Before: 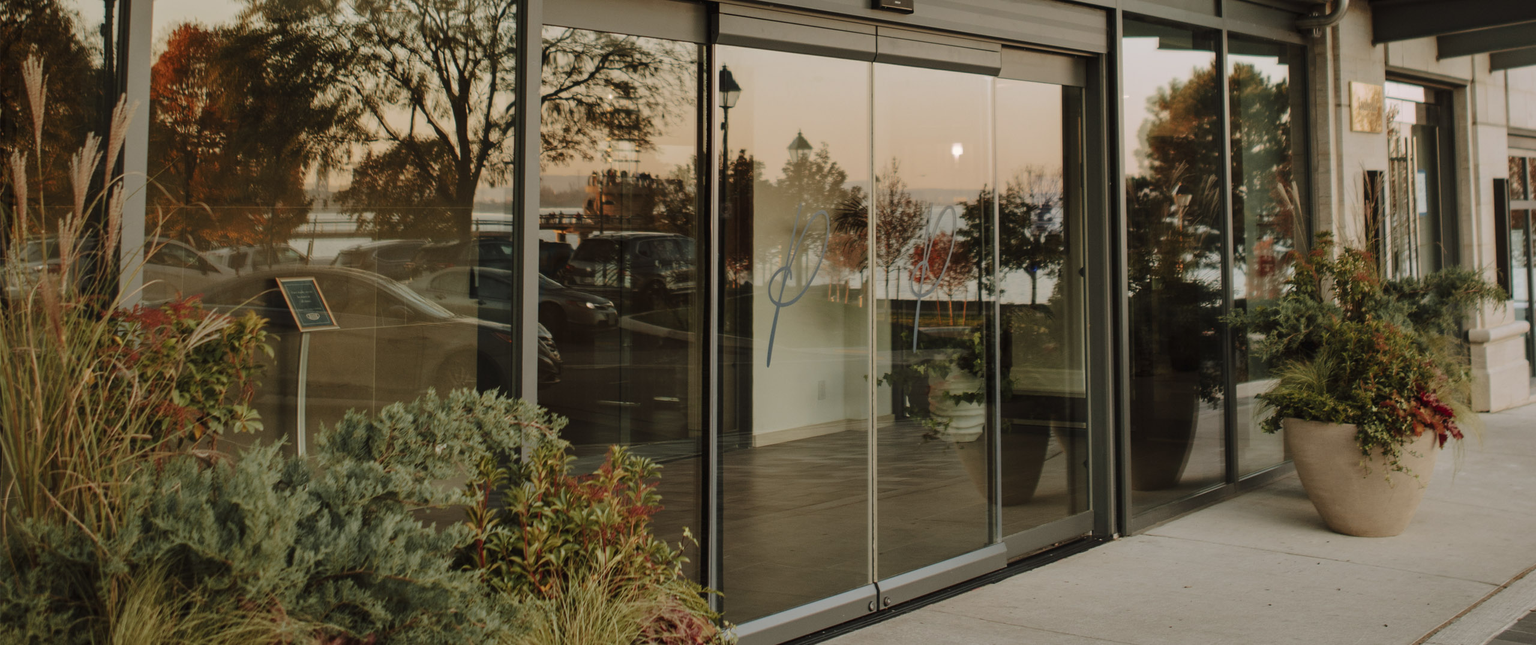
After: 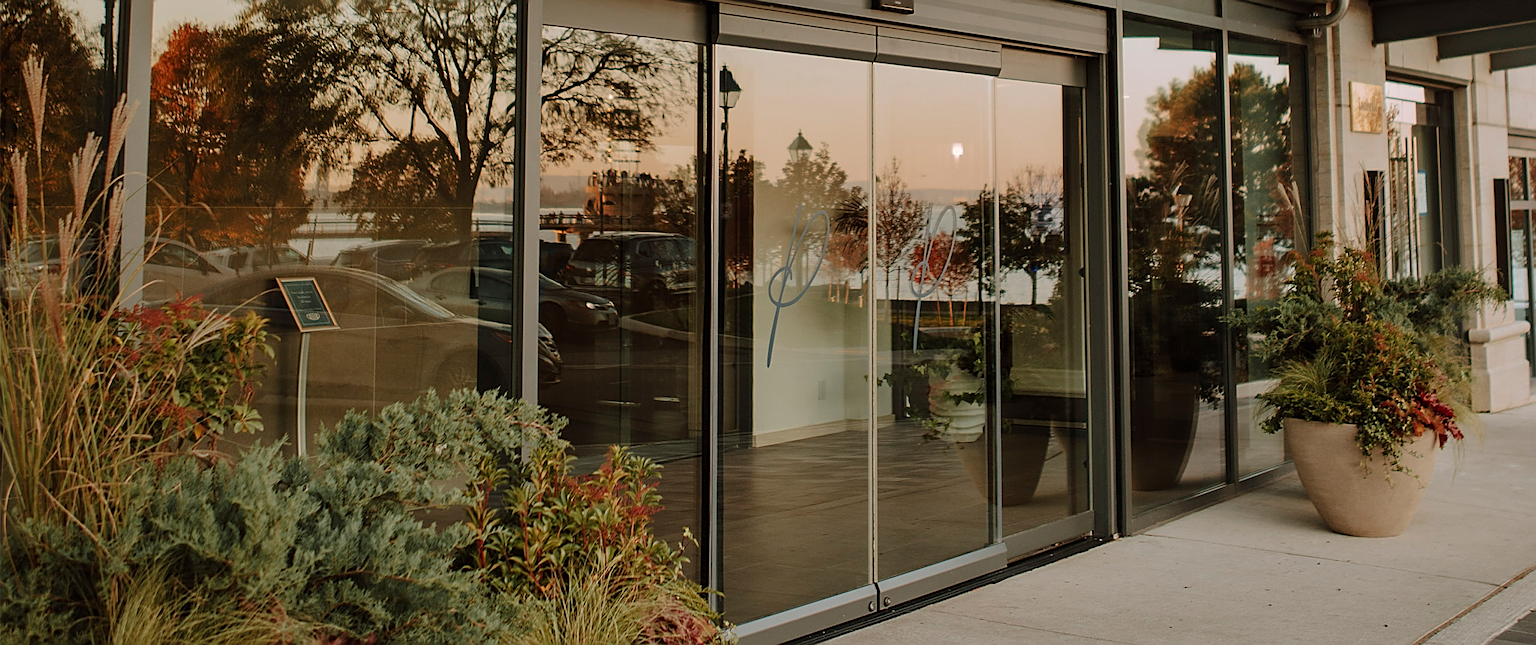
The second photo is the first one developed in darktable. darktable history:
sharpen: amount 0.9
